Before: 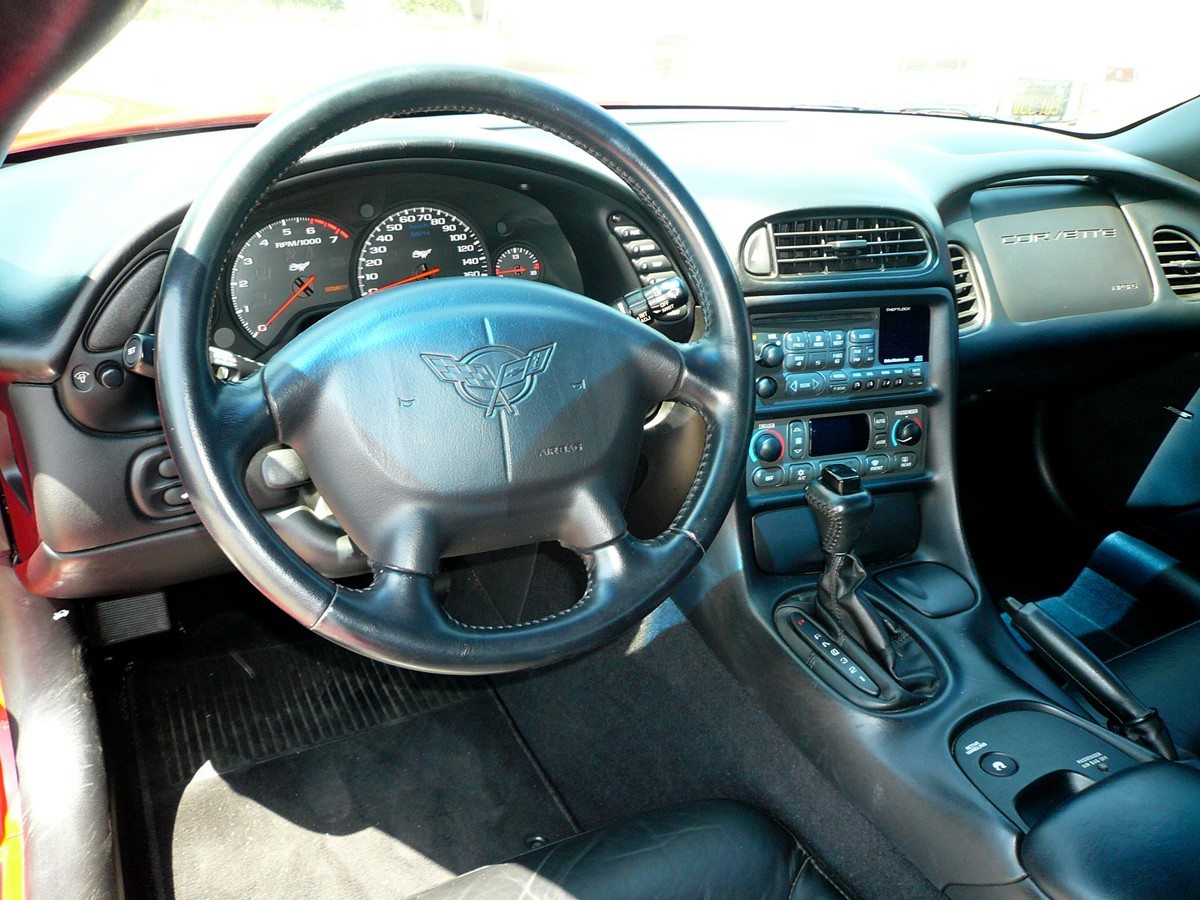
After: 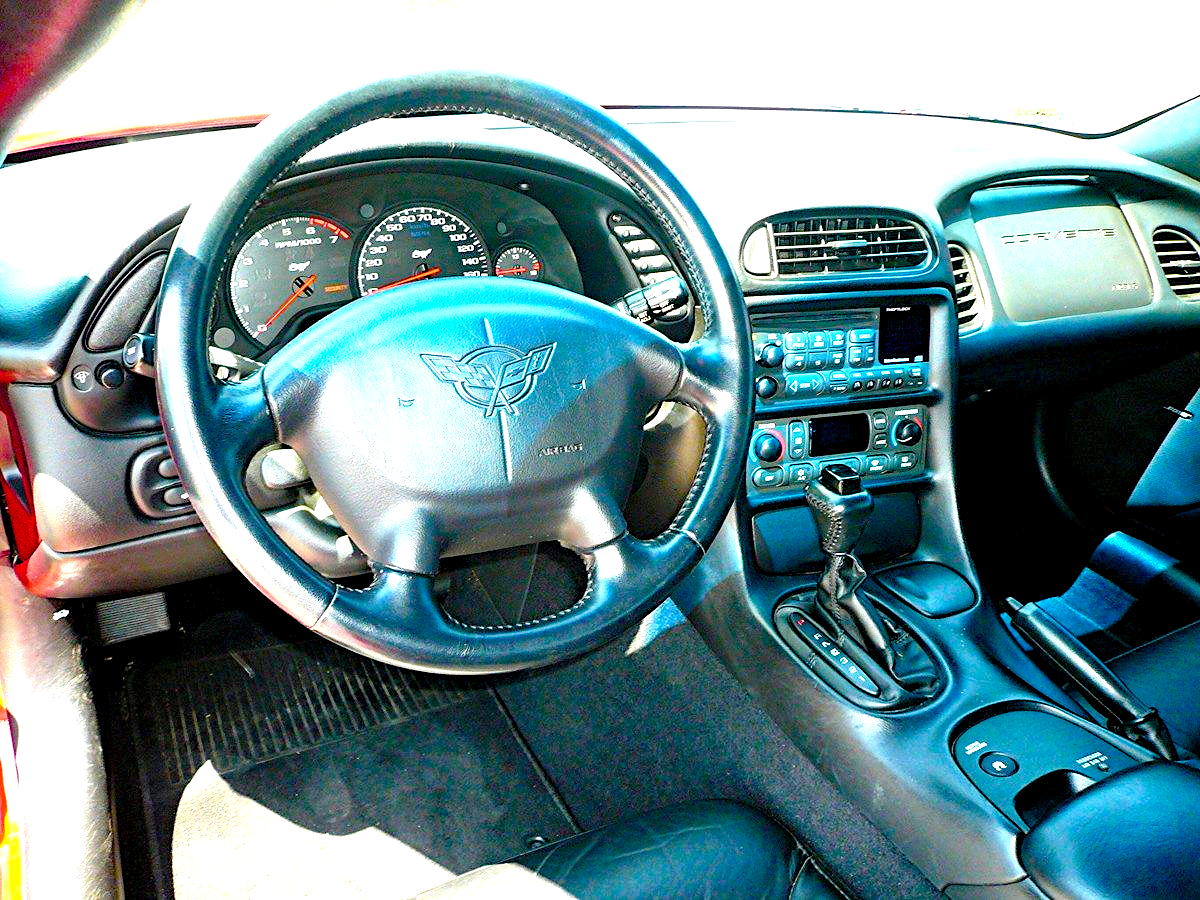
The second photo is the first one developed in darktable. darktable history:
diffuse or sharpen "sharpen demosaicing: AA filter": edge sensitivity 1, 1st order anisotropy 100%, 2nd order anisotropy 100%, 3rd order anisotropy 100%, 4th order anisotropy 100%, 1st order speed -25%, 2nd order speed -25%, 3rd order speed -25%, 4th order speed -25%
contrast equalizer: octaves 7, y [[0.6 ×6], [0.55 ×6], [0 ×6], [0 ×6], [0 ×6]], mix 0.3
haze removal: adaptive false
color balance rgb "light contrast": perceptual brilliance grading › highlights 10%, perceptual brilliance grading › mid-tones 5%, perceptual brilliance grading › shadows -10%
color balance rgb: perceptual saturation grading › global saturation 20%, perceptual saturation grading › highlights -25%, perceptual saturation grading › shadows 50.52%, global vibrance 40.24%
exposure: black level correction 0, exposure 1 EV, compensate exposure bias true, compensate highlight preservation false
